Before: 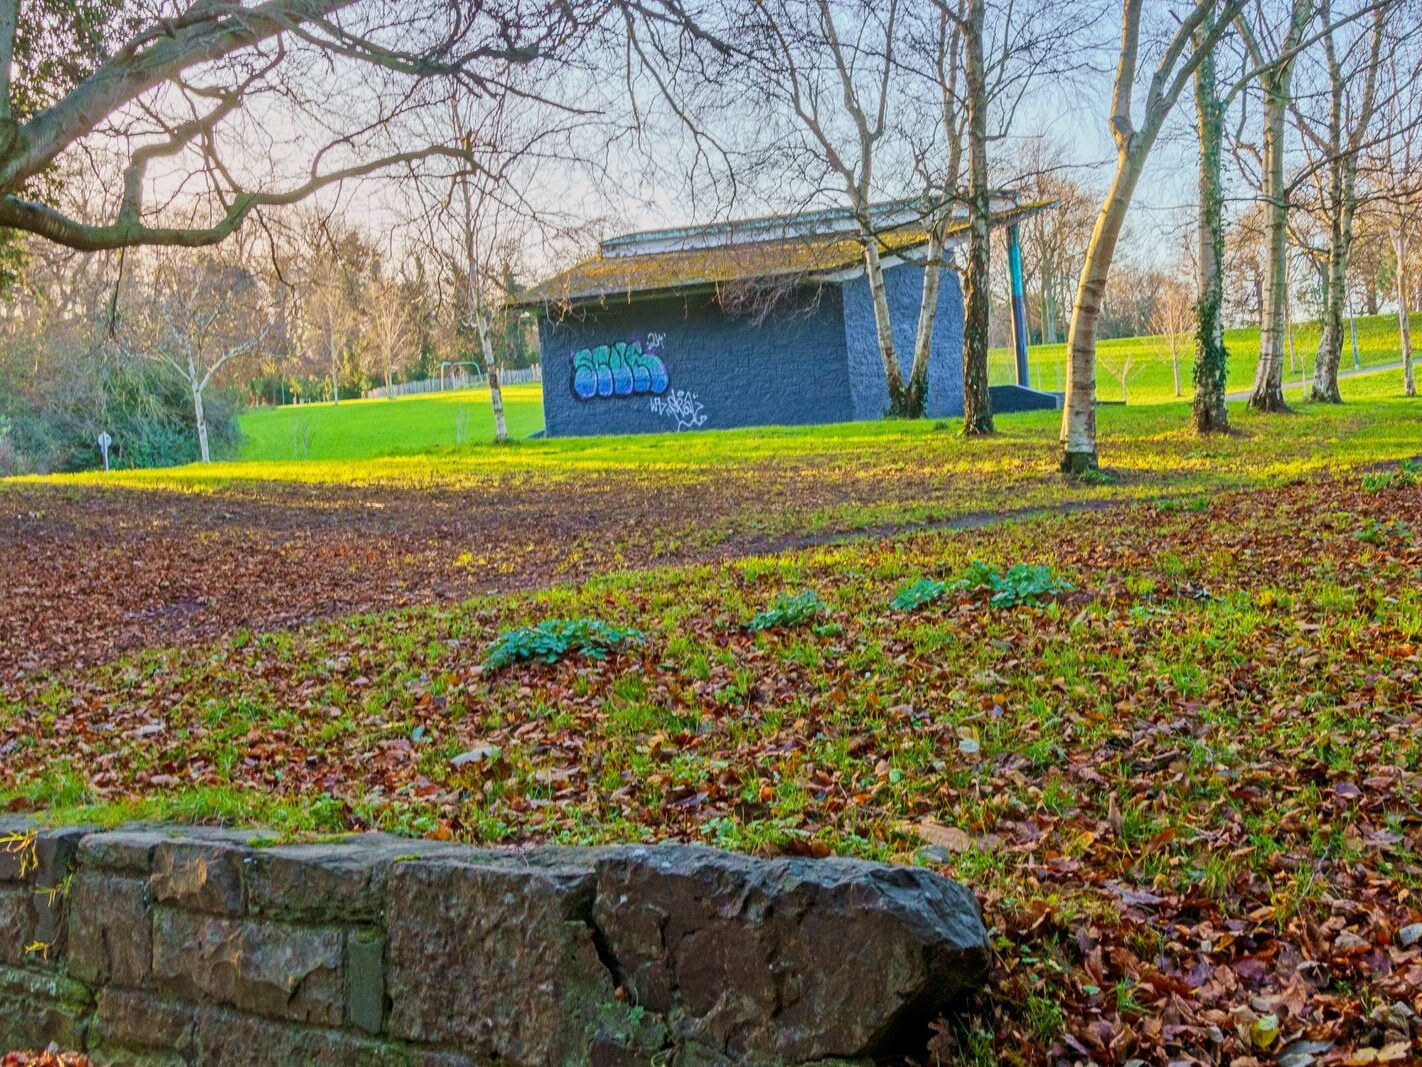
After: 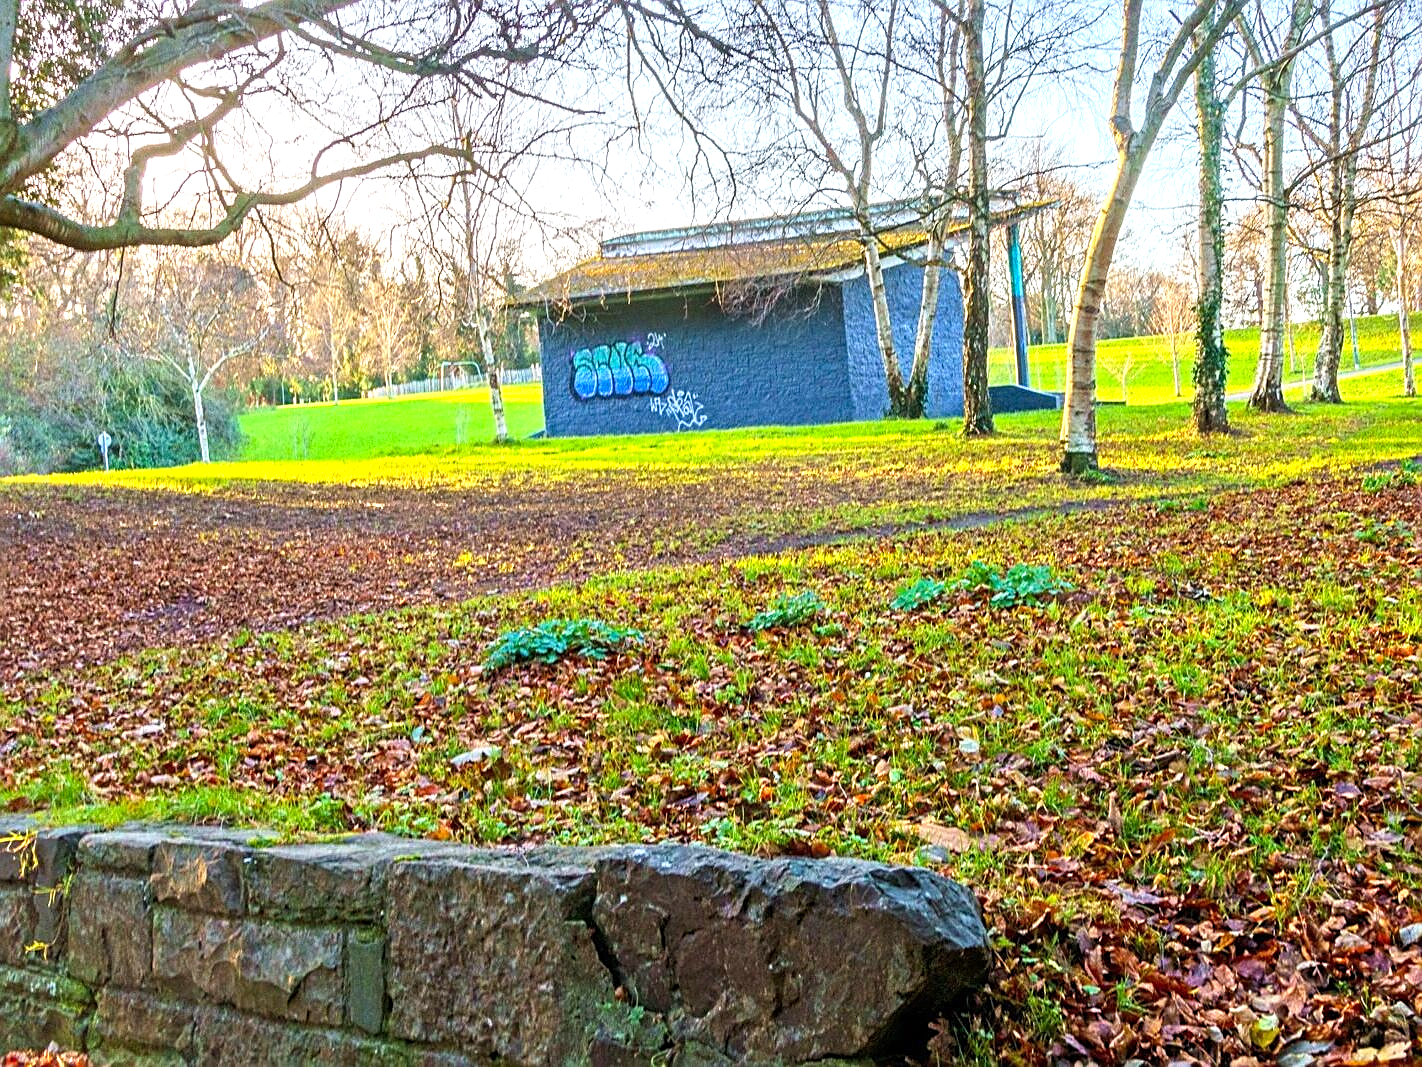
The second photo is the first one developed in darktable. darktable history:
levels: levels [0, 0.394, 0.787]
sharpen: on, module defaults
